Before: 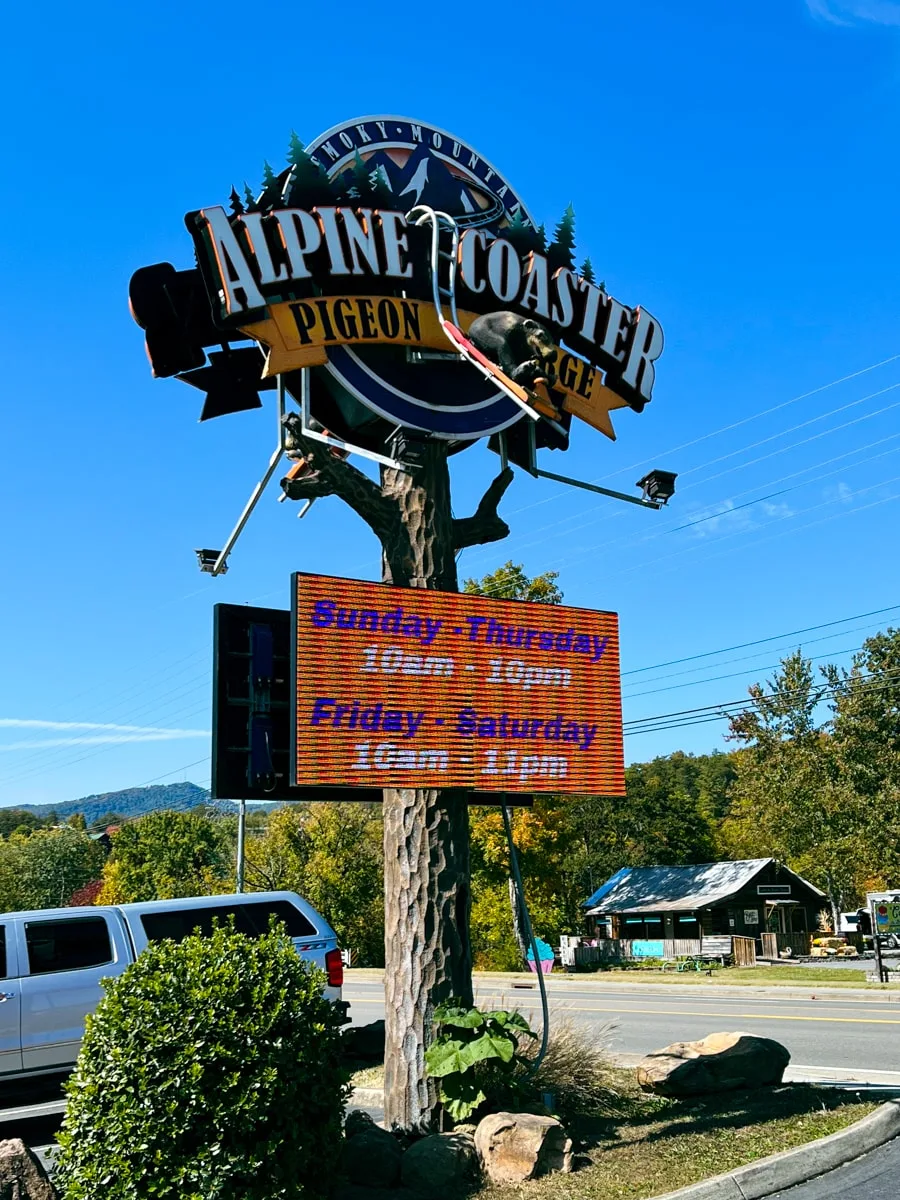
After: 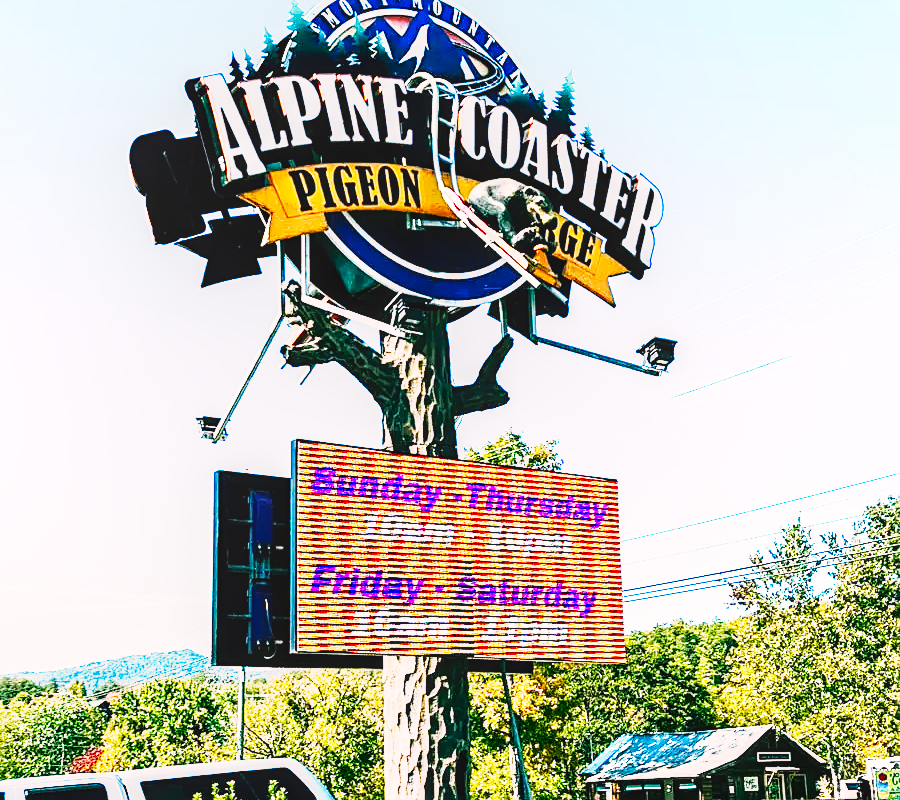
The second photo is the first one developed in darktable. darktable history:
crop: top 11.166%, bottom 22.168%
local contrast: on, module defaults
exposure: black level correction 0, exposure 1.45 EV, compensate exposure bias true, compensate highlight preservation false
base curve: curves: ch0 [(0, 0) (0.007, 0.004) (0.027, 0.03) (0.046, 0.07) (0.207, 0.54) (0.442, 0.872) (0.673, 0.972) (1, 1)], preserve colors none
color correction: highlights a* 3.22, highlights b* 1.93, saturation 1.19
sharpen: on, module defaults
tone equalizer: -8 EV -0.417 EV, -7 EV -0.389 EV, -6 EV -0.333 EV, -5 EV -0.222 EV, -3 EV 0.222 EV, -2 EV 0.333 EV, -1 EV 0.389 EV, +0 EV 0.417 EV, edges refinement/feathering 500, mask exposure compensation -1.25 EV, preserve details no
